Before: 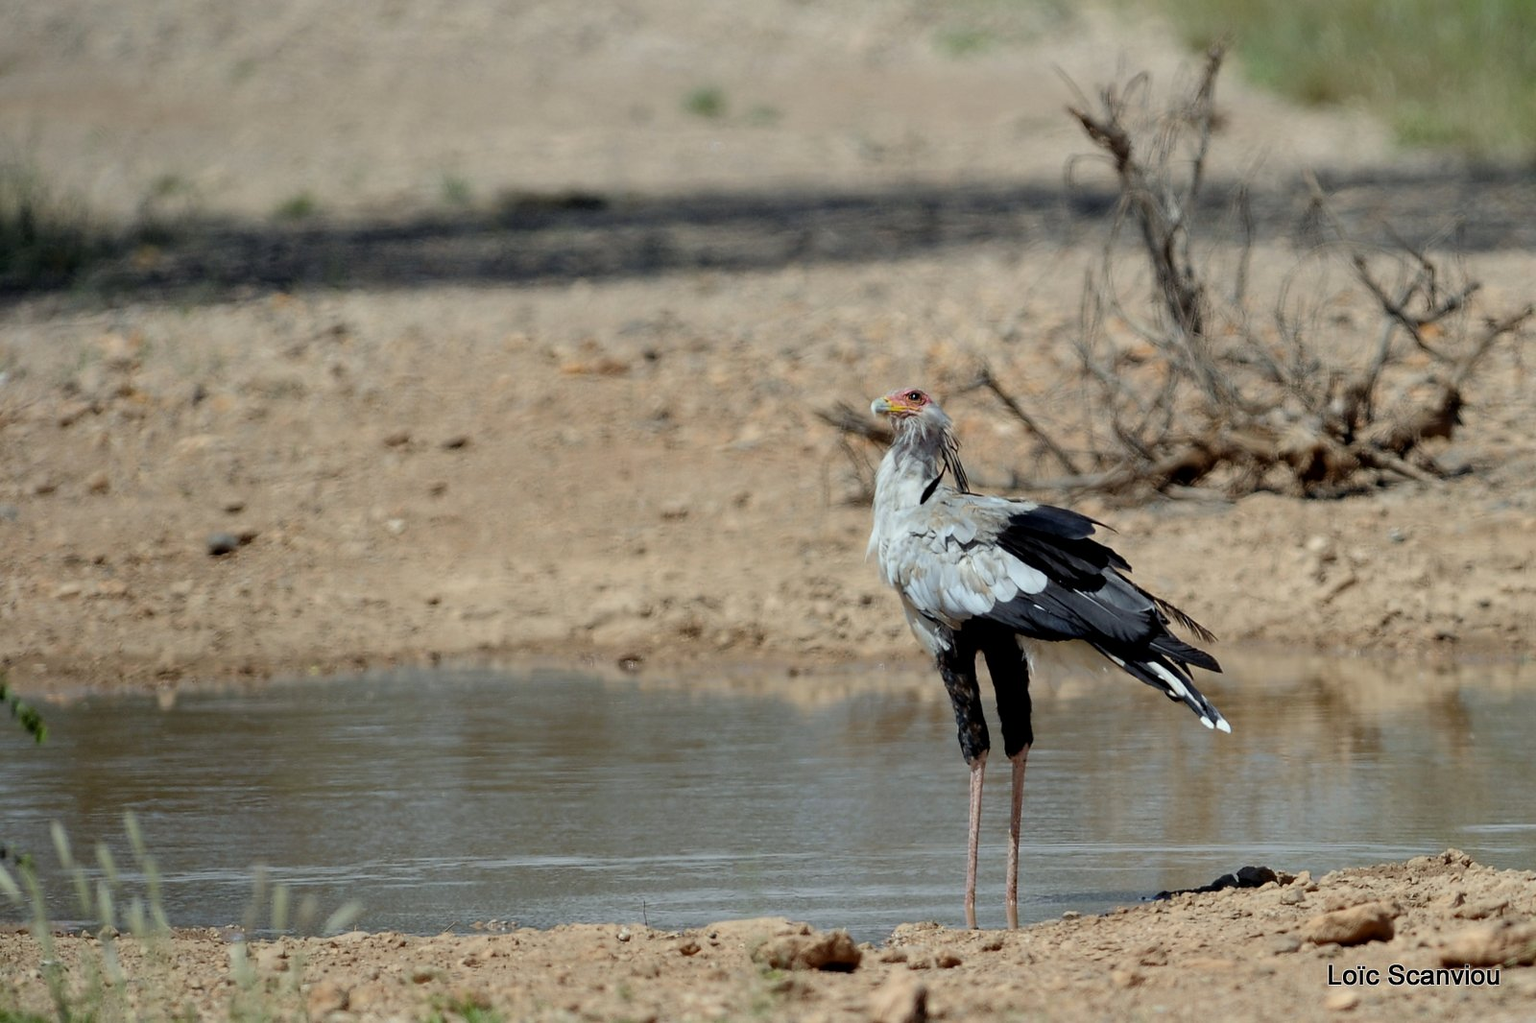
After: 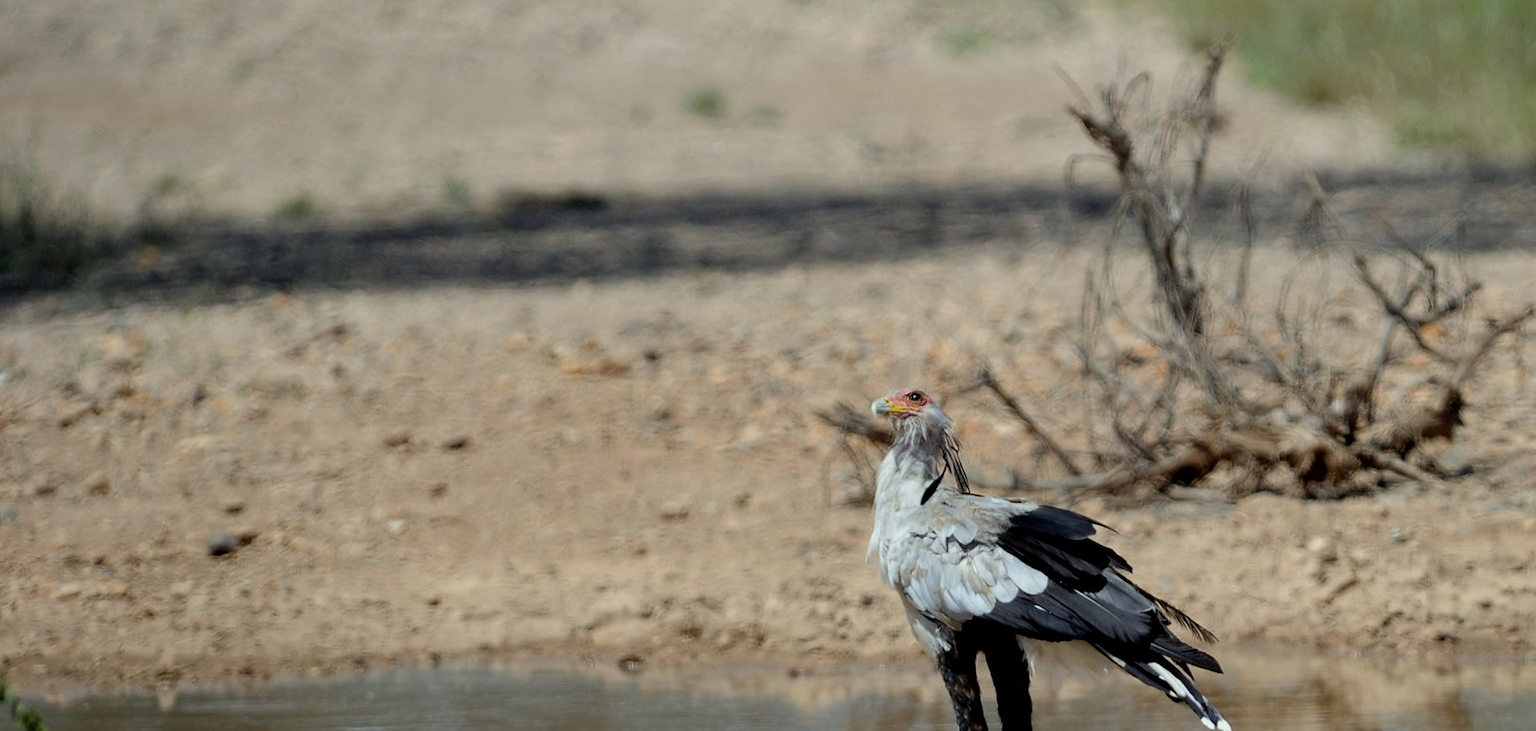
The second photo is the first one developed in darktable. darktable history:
crop: right 0%, bottom 28.516%
